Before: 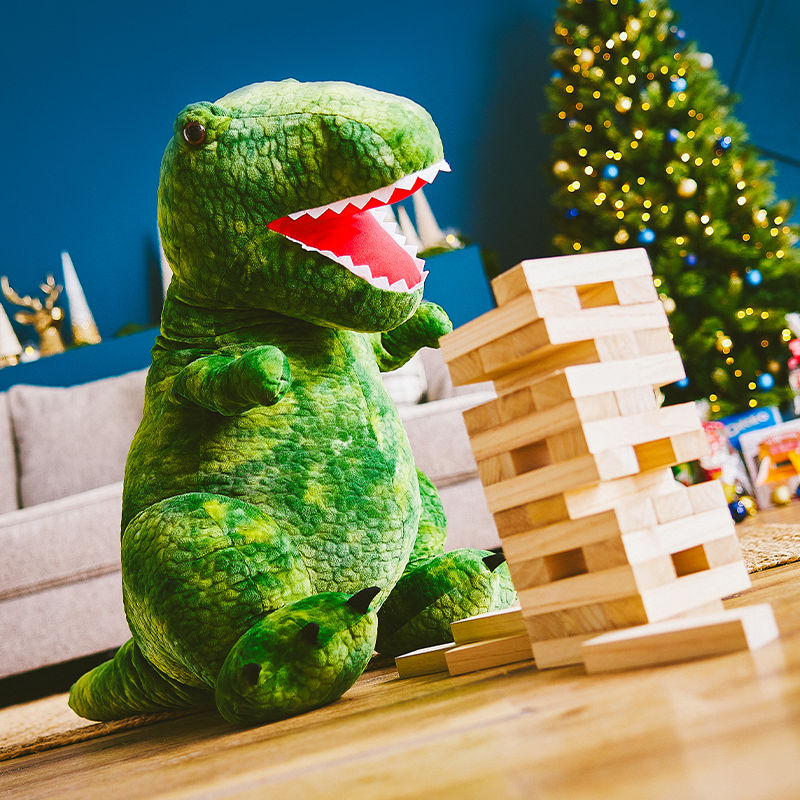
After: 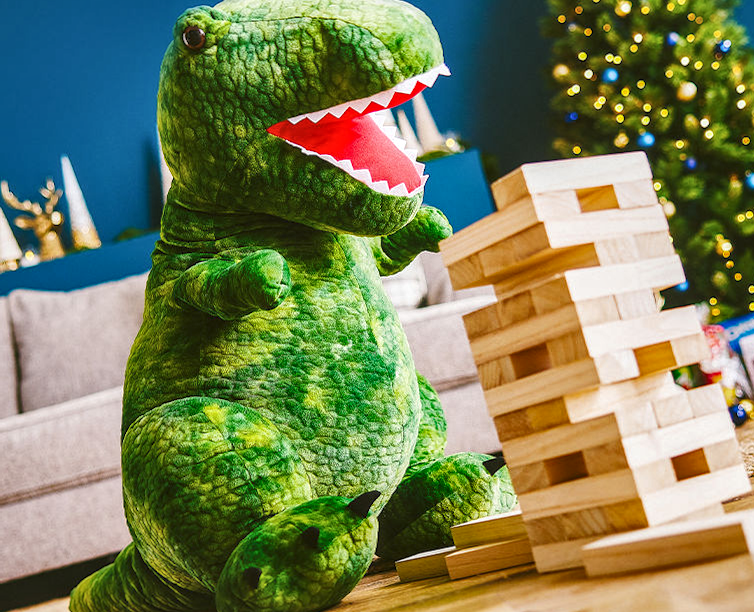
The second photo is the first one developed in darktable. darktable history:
local contrast: detail 130%
crop and rotate: angle 0.087°, top 12.045%, right 5.525%, bottom 11.295%
shadows and highlights: low approximation 0.01, soften with gaussian
